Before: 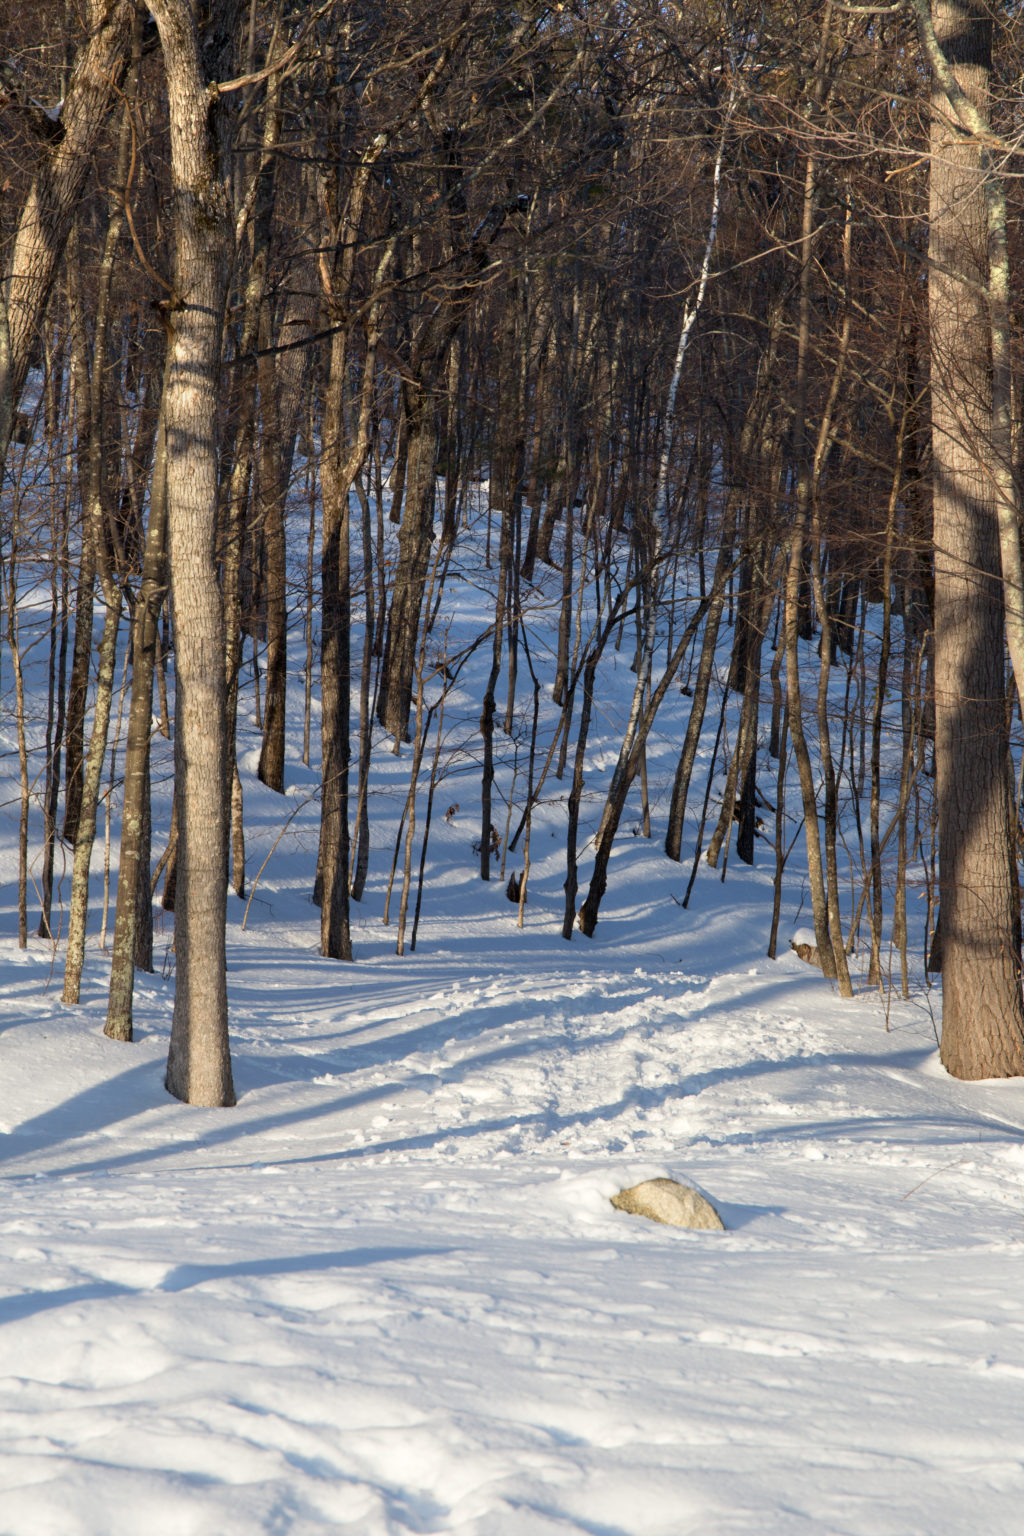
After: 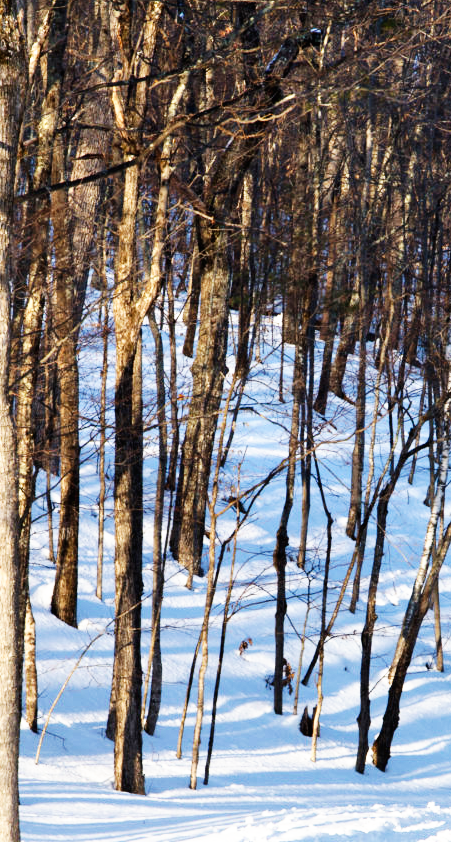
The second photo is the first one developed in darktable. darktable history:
exposure: black level correction 0, exposure 0.3 EV, compensate highlight preservation false
crop: left 20.248%, top 10.86%, right 35.675%, bottom 34.321%
base curve: curves: ch0 [(0, 0) (0.007, 0.004) (0.027, 0.03) (0.046, 0.07) (0.207, 0.54) (0.442, 0.872) (0.673, 0.972) (1, 1)], preserve colors none
